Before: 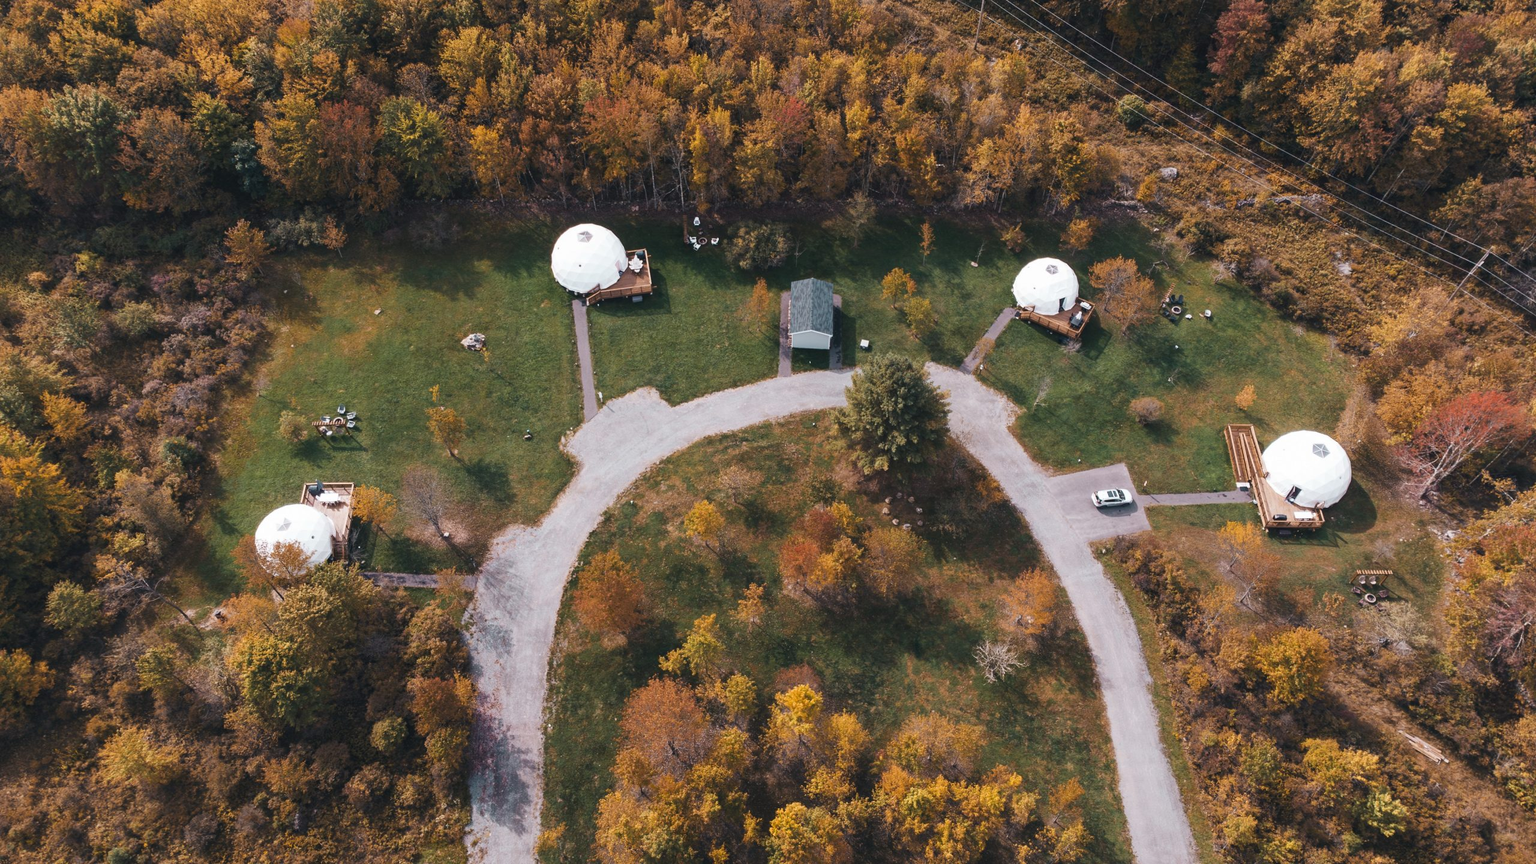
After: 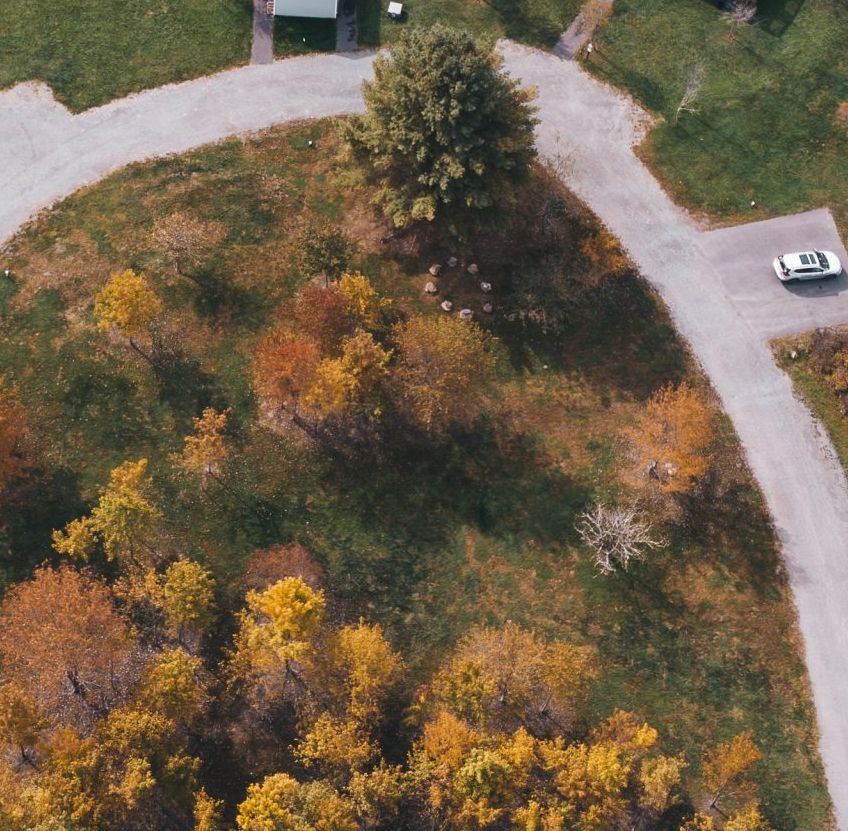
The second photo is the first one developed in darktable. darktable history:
color balance: on, module defaults
crop: left 40.878%, top 39.176%, right 25.993%, bottom 3.081%
